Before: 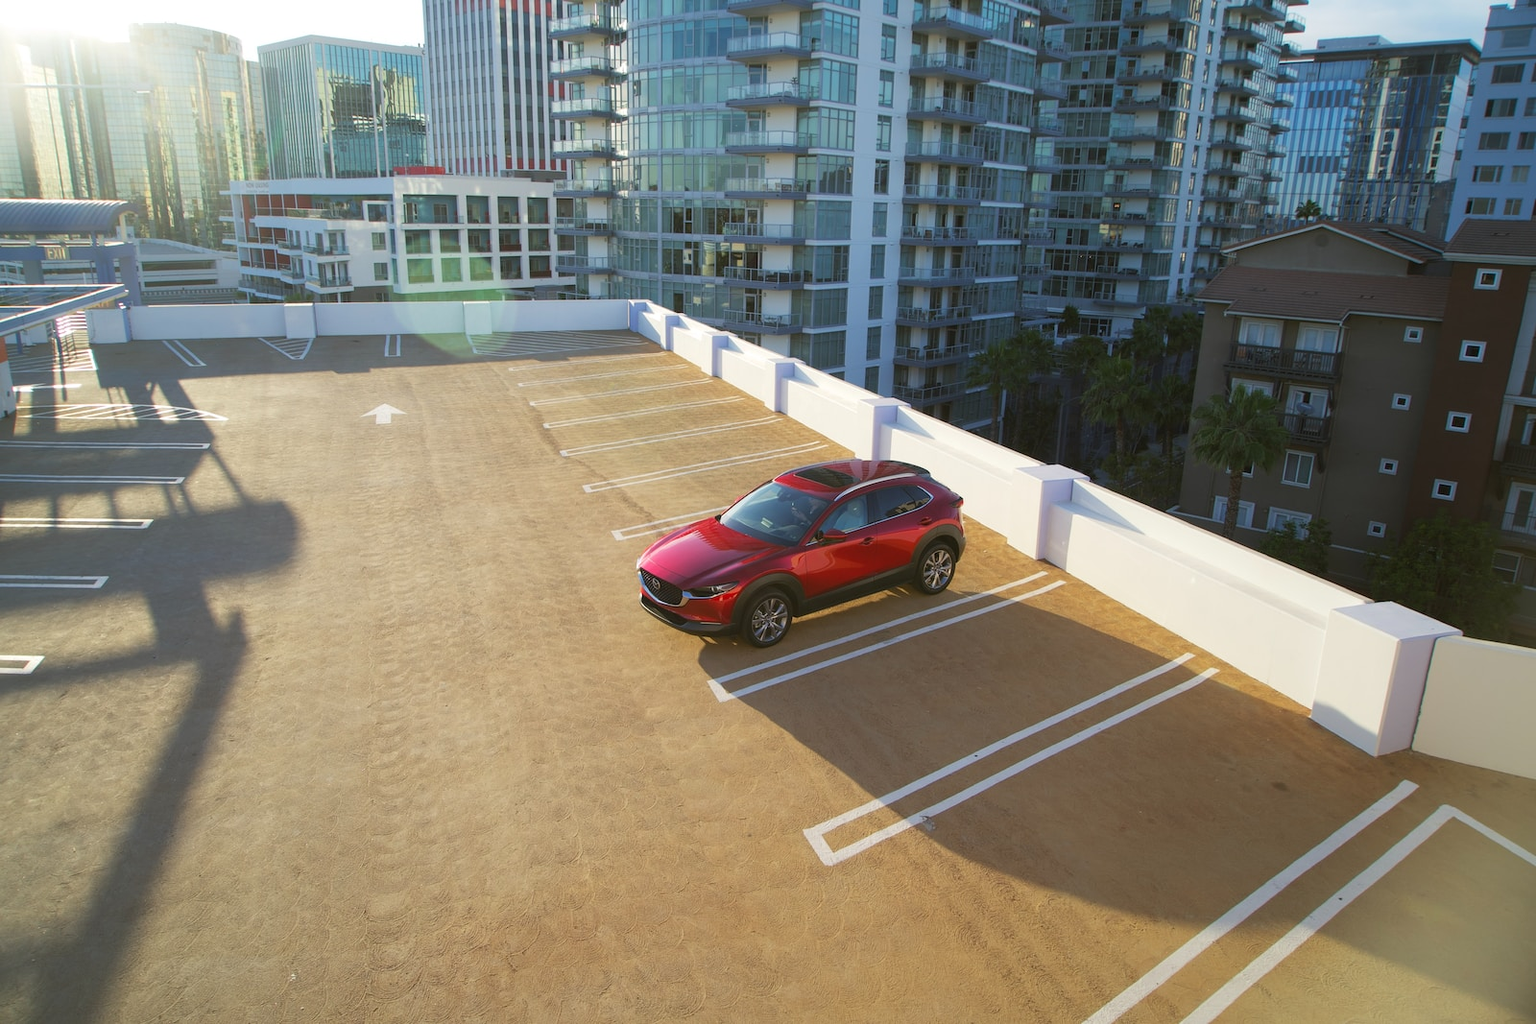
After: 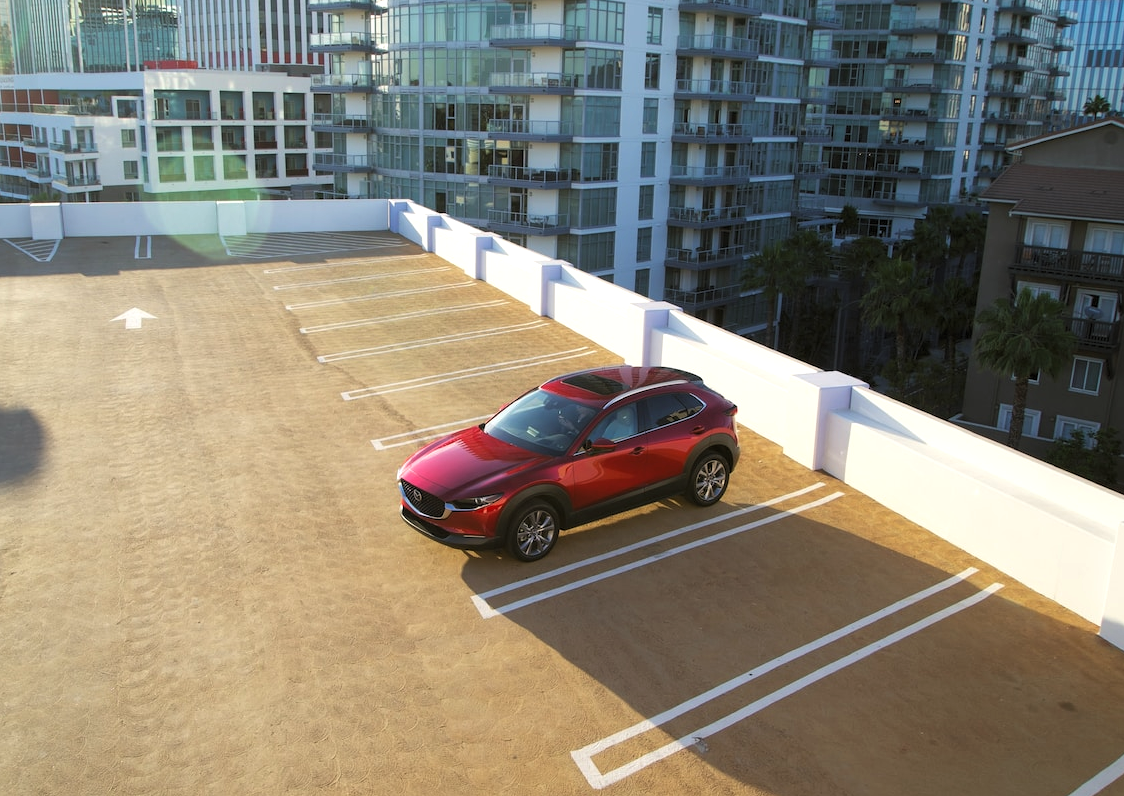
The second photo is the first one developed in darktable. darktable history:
levels: levels [0.062, 0.494, 0.925]
crop and rotate: left 16.679%, top 10.632%, right 13.054%, bottom 14.714%
